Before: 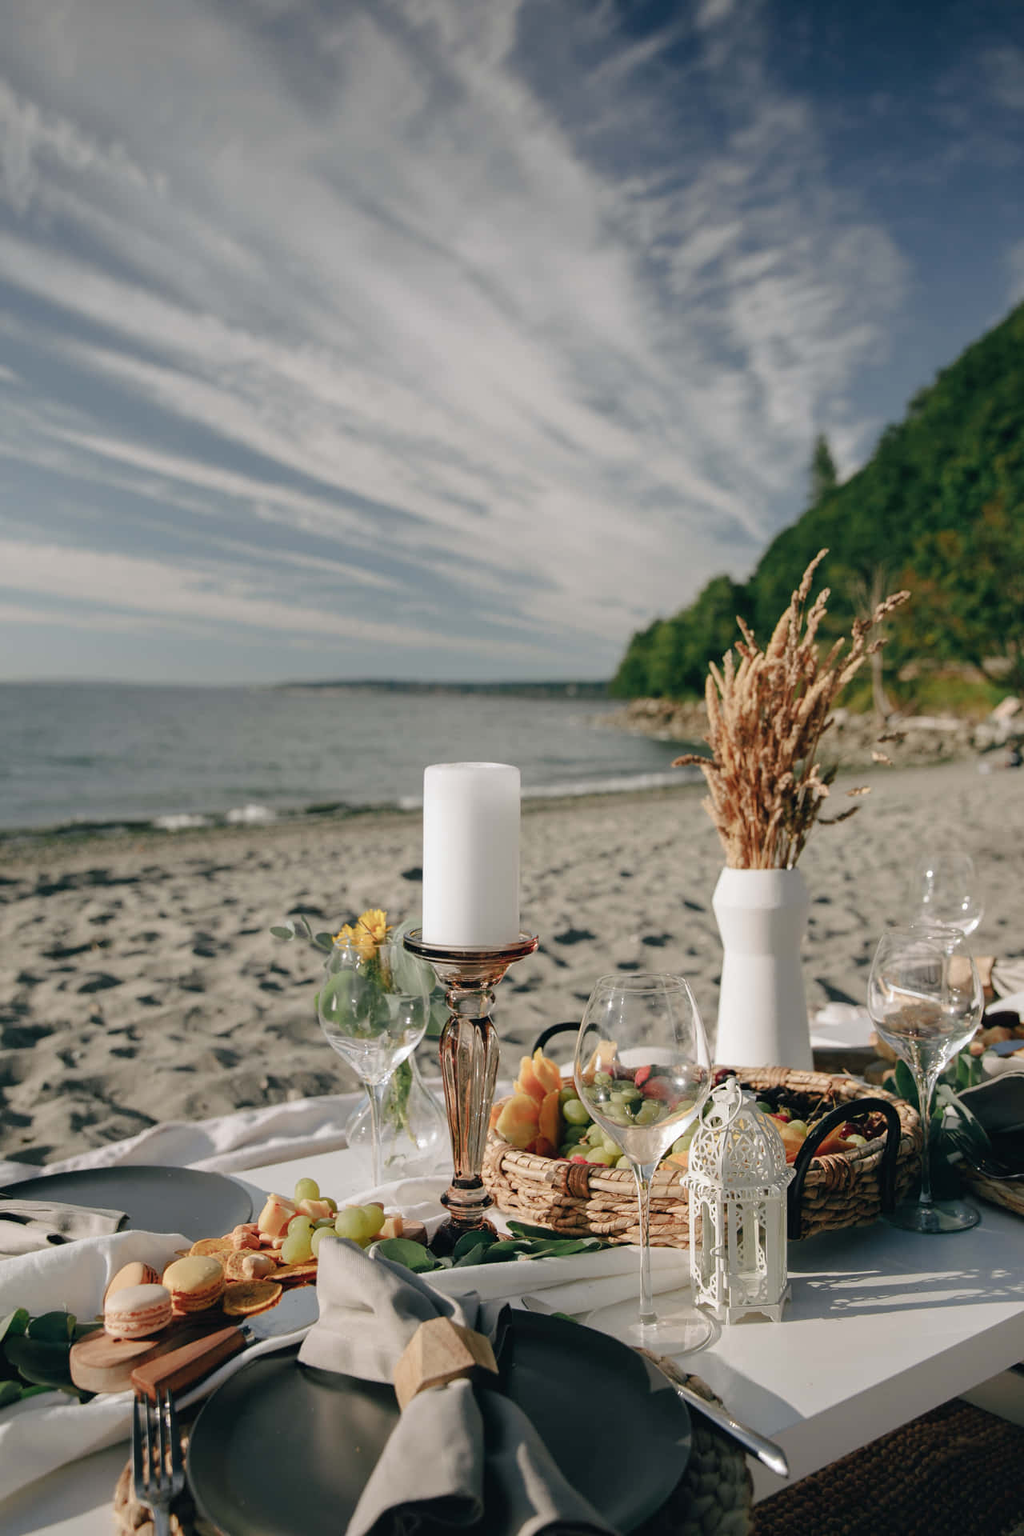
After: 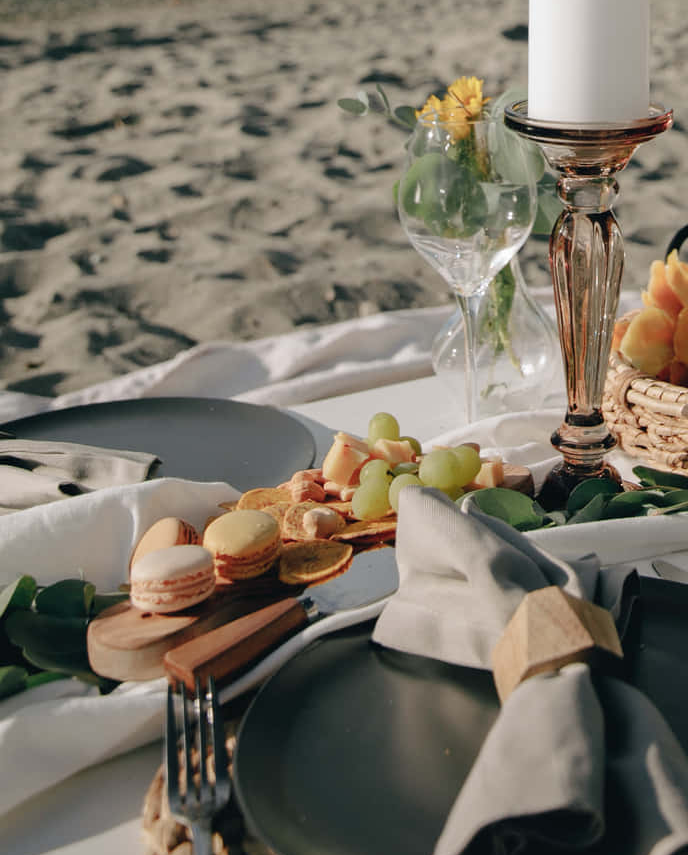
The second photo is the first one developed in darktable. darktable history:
crop and rotate: top 55.255%, right 46.196%, bottom 0.208%
